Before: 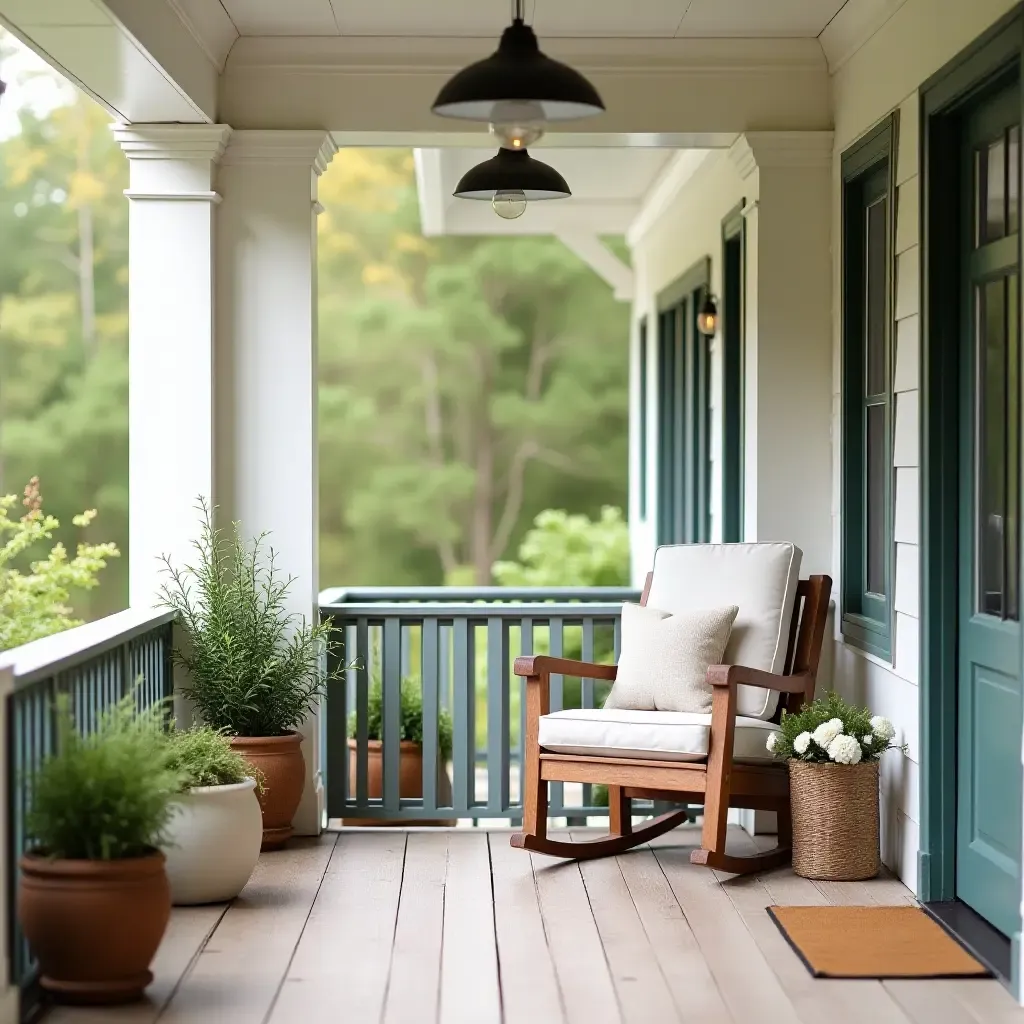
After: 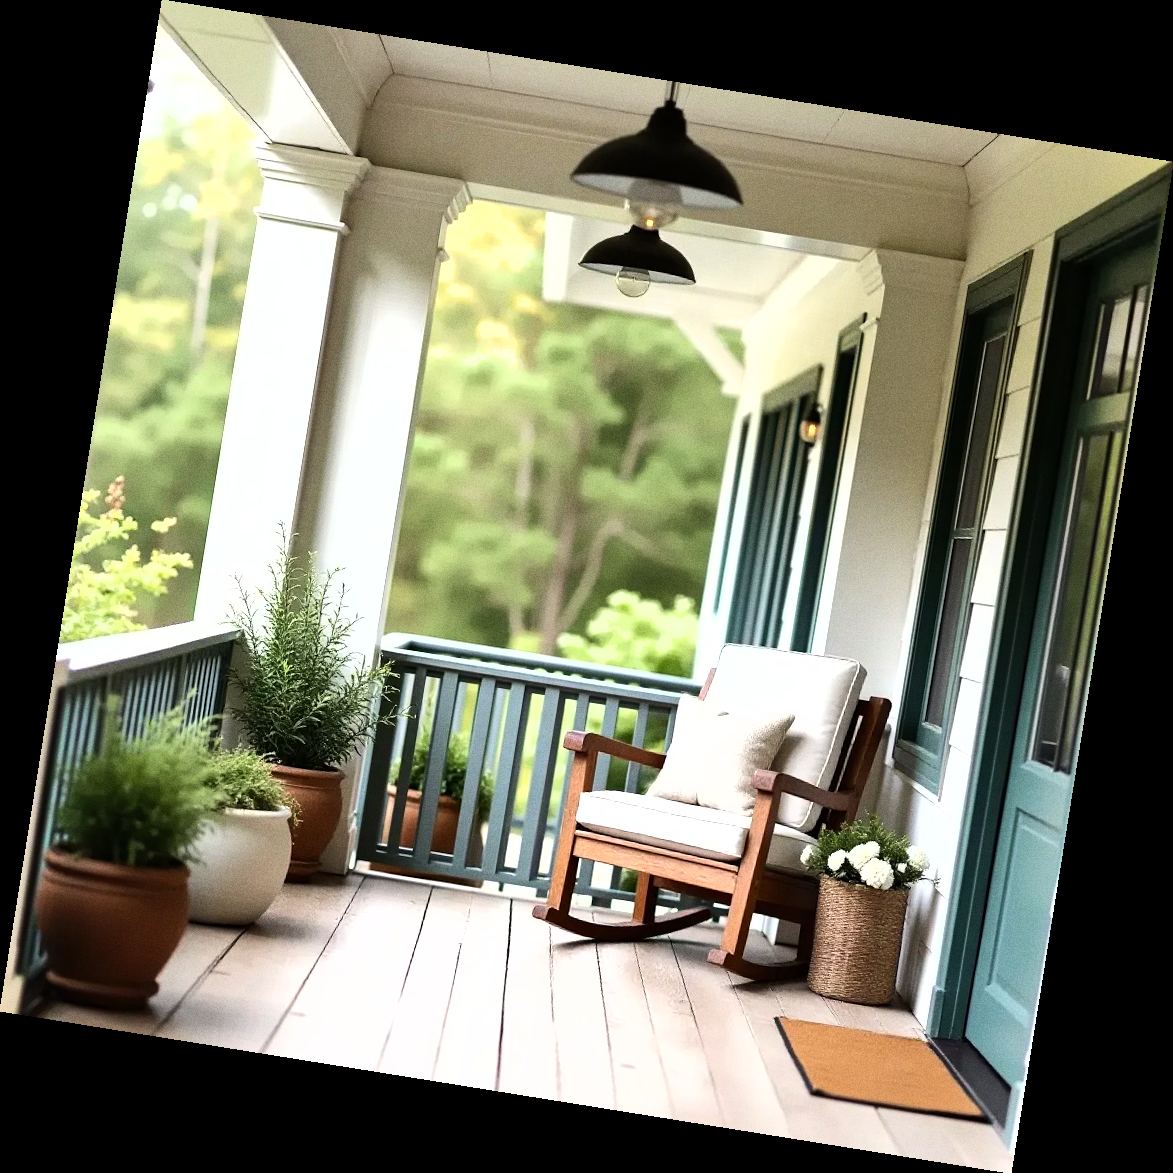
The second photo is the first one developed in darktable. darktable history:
shadows and highlights: low approximation 0.01, soften with gaussian
rotate and perspective: rotation 9.12°, automatic cropping off
grain: on, module defaults
tone equalizer: -8 EV -0.75 EV, -7 EV -0.7 EV, -6 EV -0.6 EV, -5 EV -0.4 EV, -3 EV 0.4 EV, -2 EV 0.6 EV, -1 EV 0.7 EV, +0 EV 0.75 EV, edges refinement/feathering 500, mask exposure compensation -1.57 EV, preserve details no
